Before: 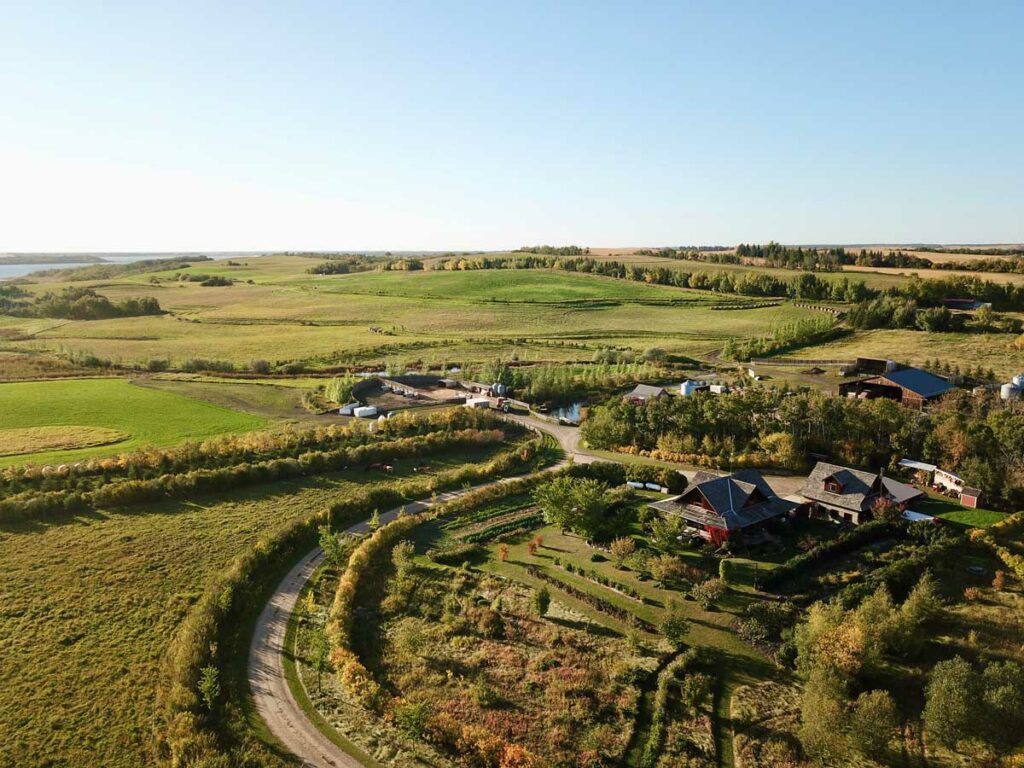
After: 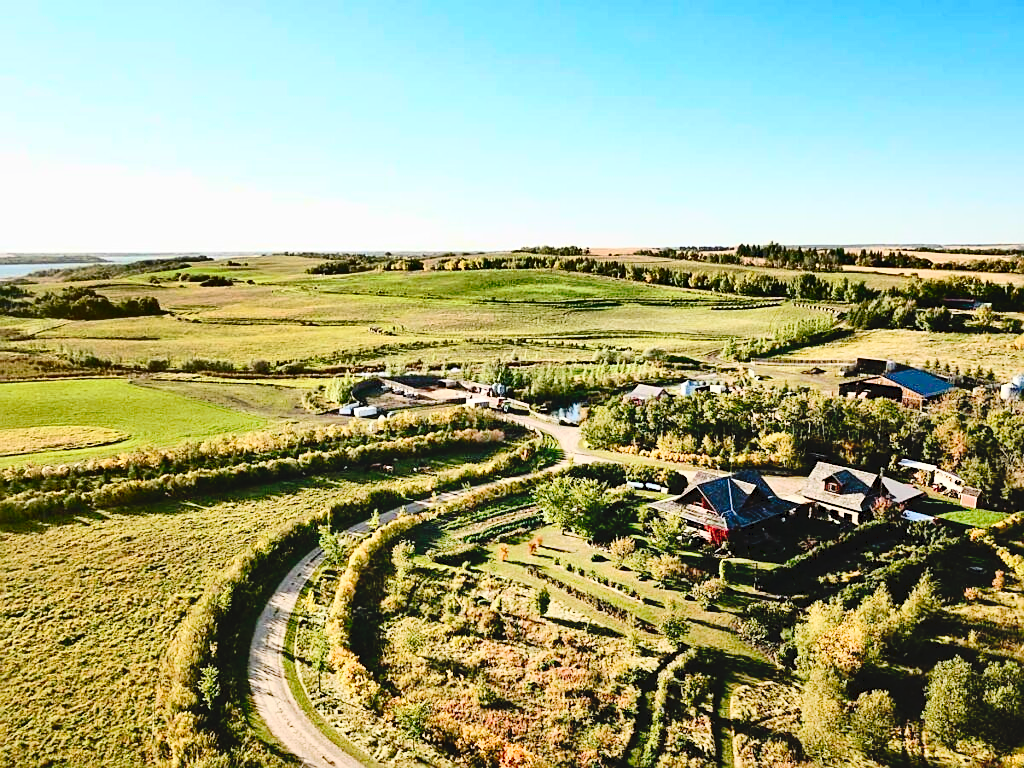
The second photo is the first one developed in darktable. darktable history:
base curve: curves: ch0 [(0, 0) (0.018, 0.026) (0.143, 0.37) (0.33, 0.731) (0.458, 0.853) (0.735, 0.965) (0.905, 0.986) (1, 1)]
shadows and highlights: shadows 20.91, highlights -82.73, soften with gaussian
tone curve: curves: ch0 [(0, 0) (0.003, 0.051) (0.011, 0.052) (0.025, 0.055) (0.044, 0.062) (0.069, 0.068) (0.1, 0.077) (0.136, 0.098) (0.177, 0.145) (0.224, 0.223) (0.277, 0.314) (0.335, 0.43) (0.399, 0.518) (0.468, 0.591) (0.543, 0.656) (0.623, 0.726) (0.709, 0.809) (0.801, 0.857) (0.898, 0.918) (1, 1)], preserve colors none
sharpen: on, module defaults
